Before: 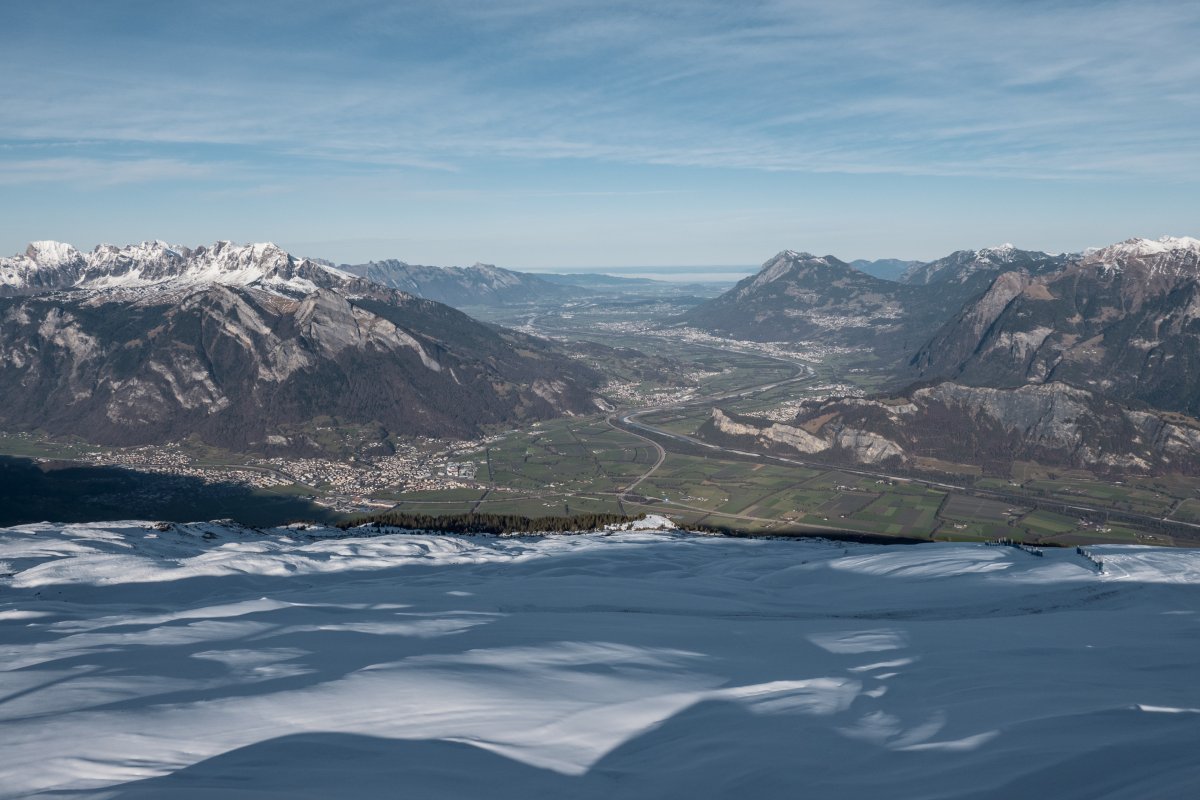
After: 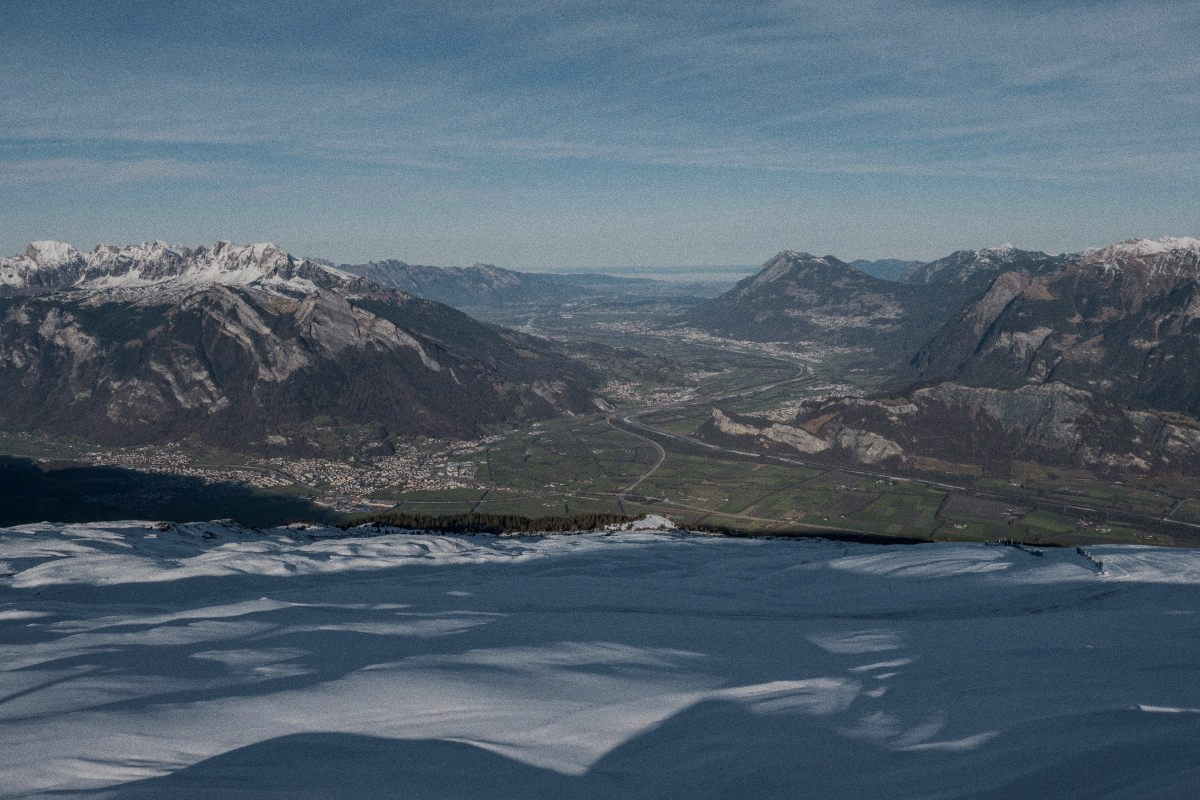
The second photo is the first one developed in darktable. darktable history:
grain: coarseness 0.47 ISO
exposure: black level correction 0, exposure -0.766 EV, compensate highlight preservation false
